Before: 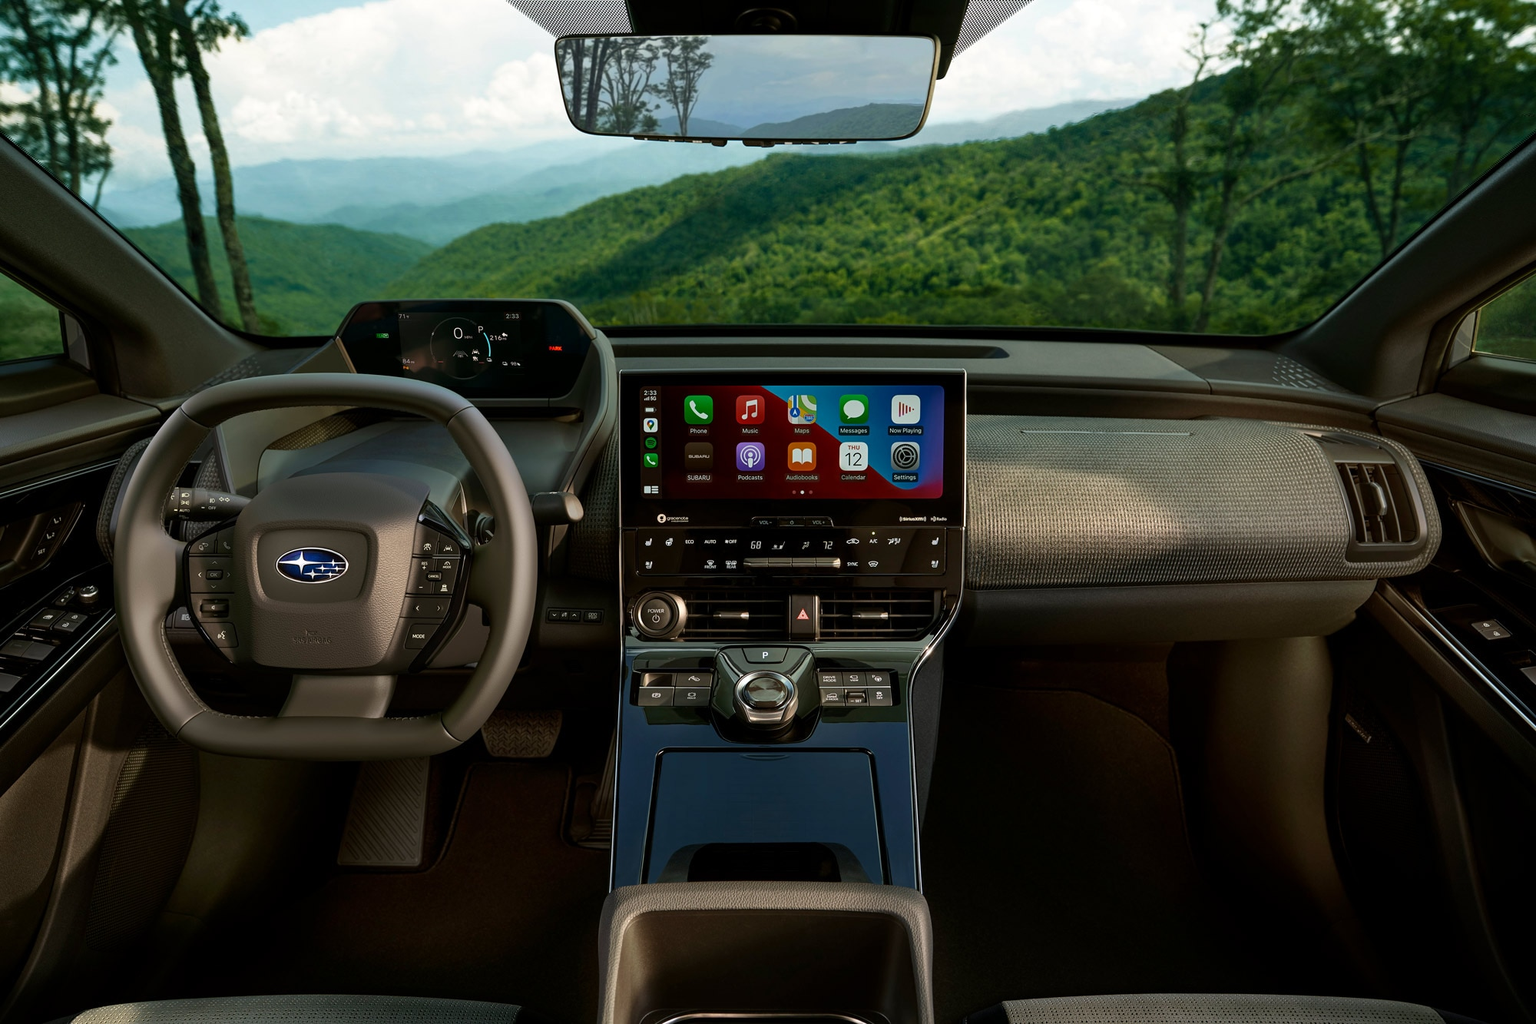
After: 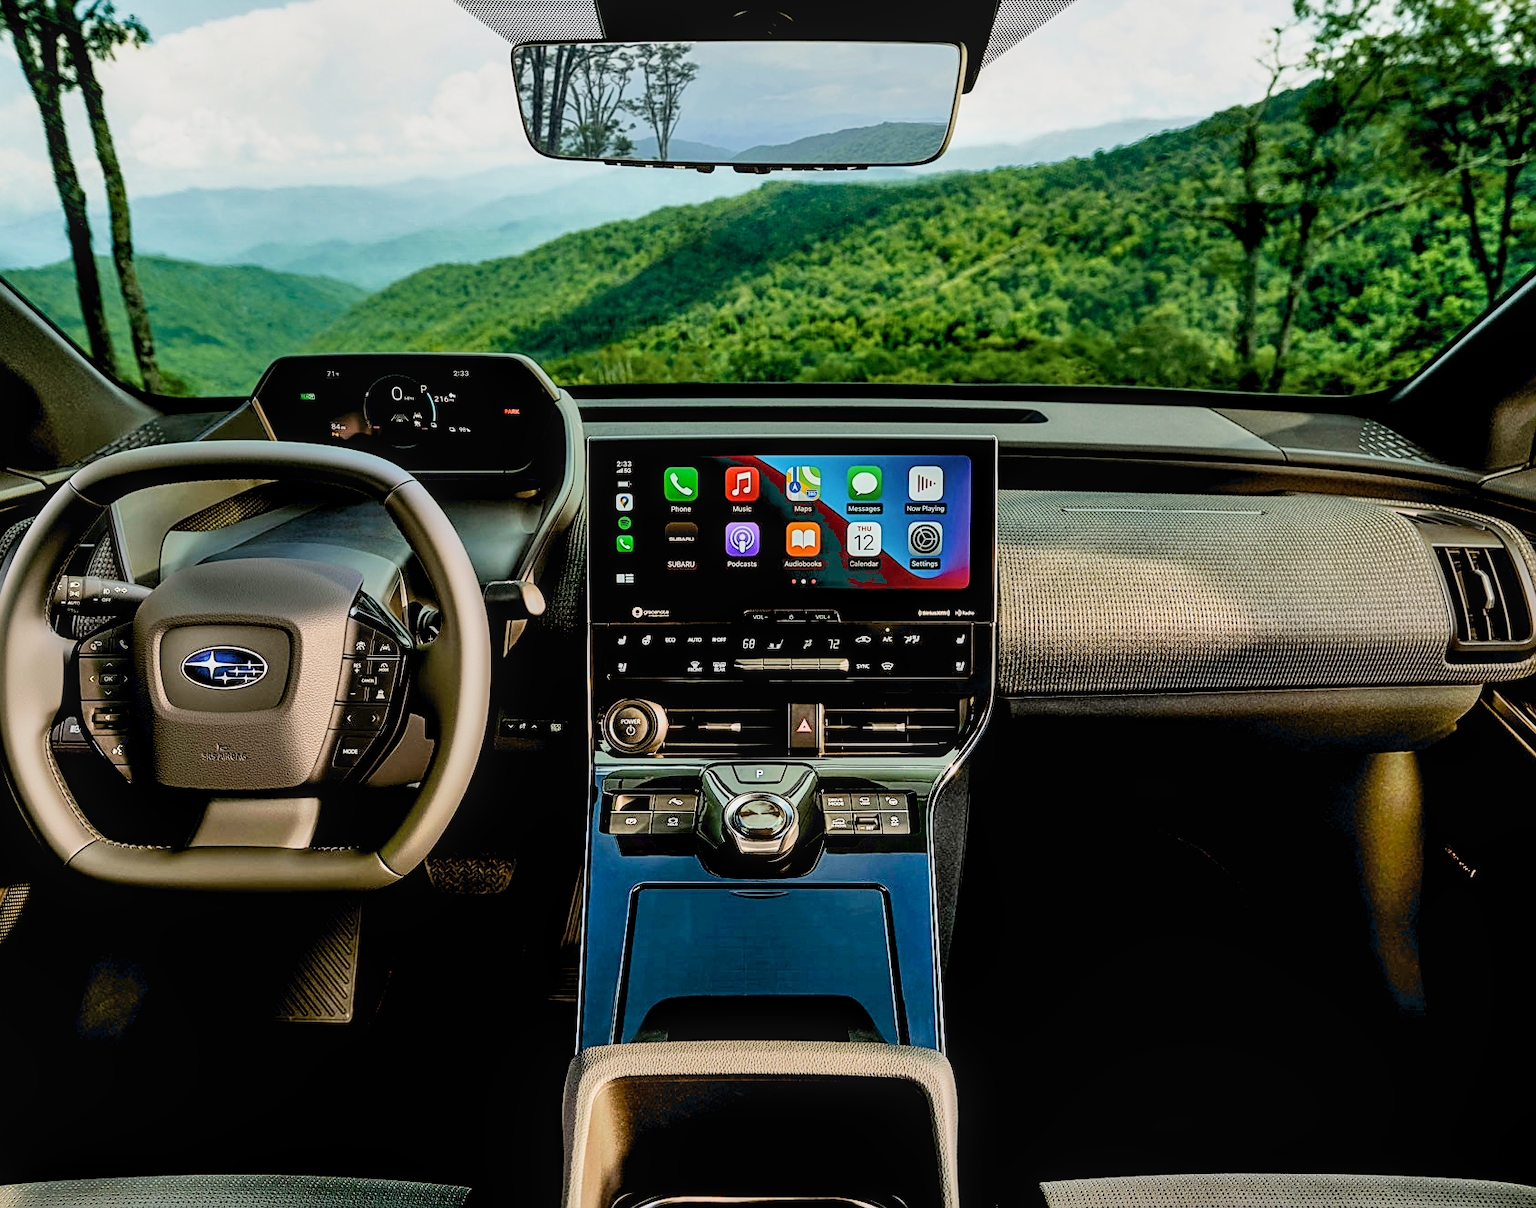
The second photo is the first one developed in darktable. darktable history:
crop: left 7.957%, right 7.36%
sharpen: amount 0.491
local contrast: on, module defaults
filmic rgb: black relative exposure -7.65 EV, white relative exposure 4.56 EV, threshold 5.94 EV, hardness 3.61, enable highlight reconstruction true
shadows and highlights: soften with gaussian
exposure: black level correction 0.011, exposure 1.078 EV, compensate exposure bias true, compensate highlight preservation false
